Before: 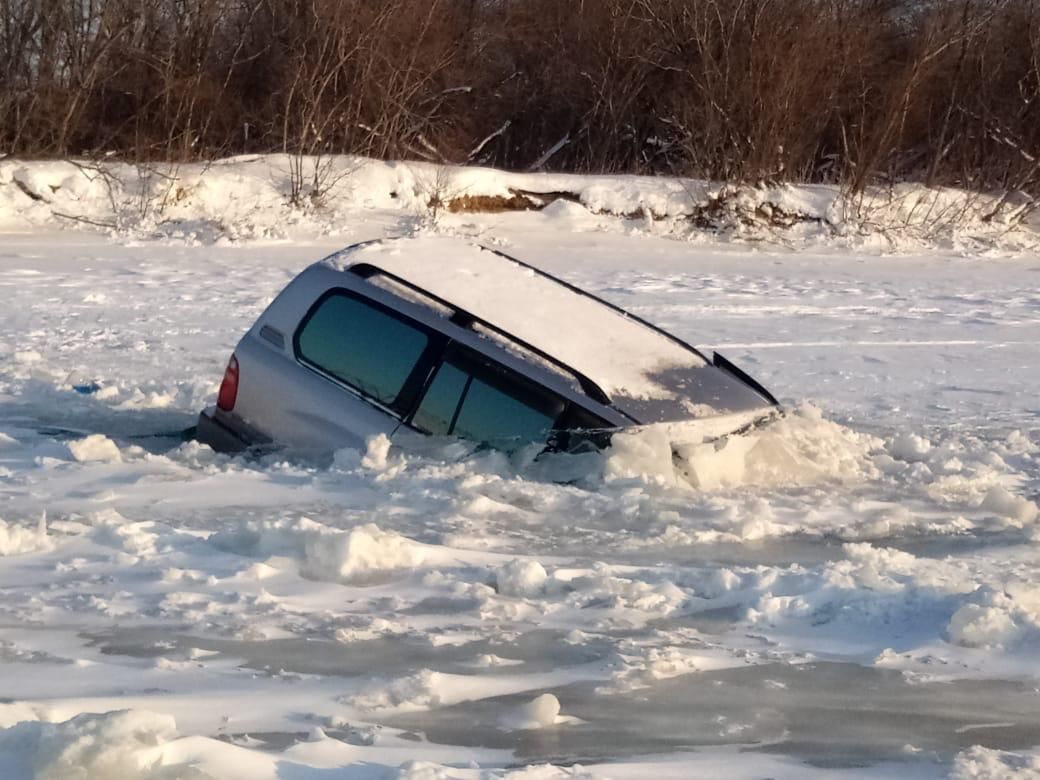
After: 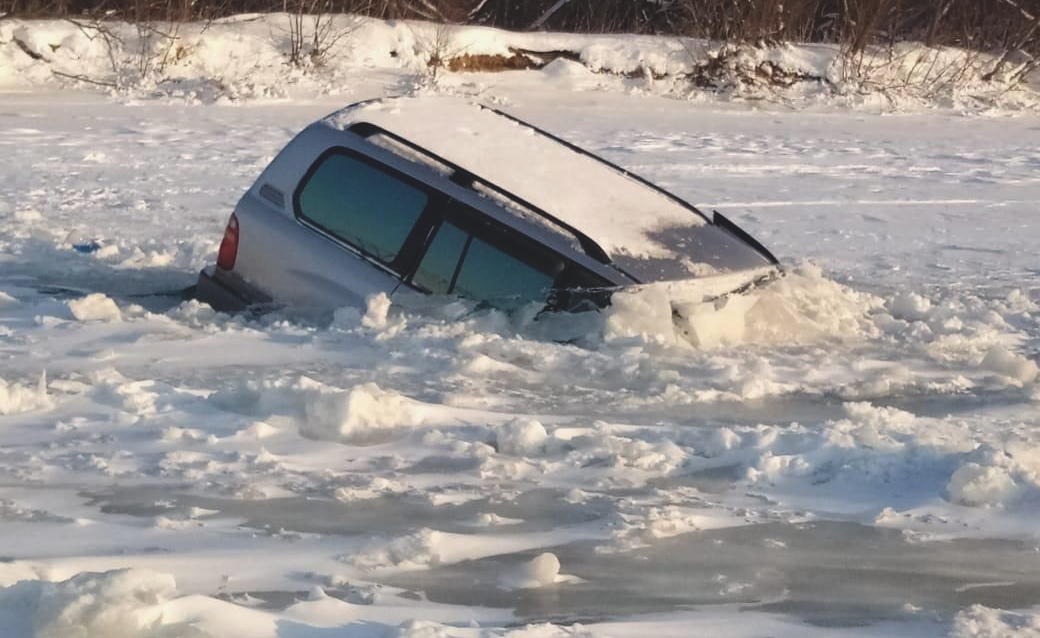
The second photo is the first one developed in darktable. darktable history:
exposure: black level correction -0.015, exposure -0.125 EV, compensate highlight preservation false
crop and rotate: top 18.195%
